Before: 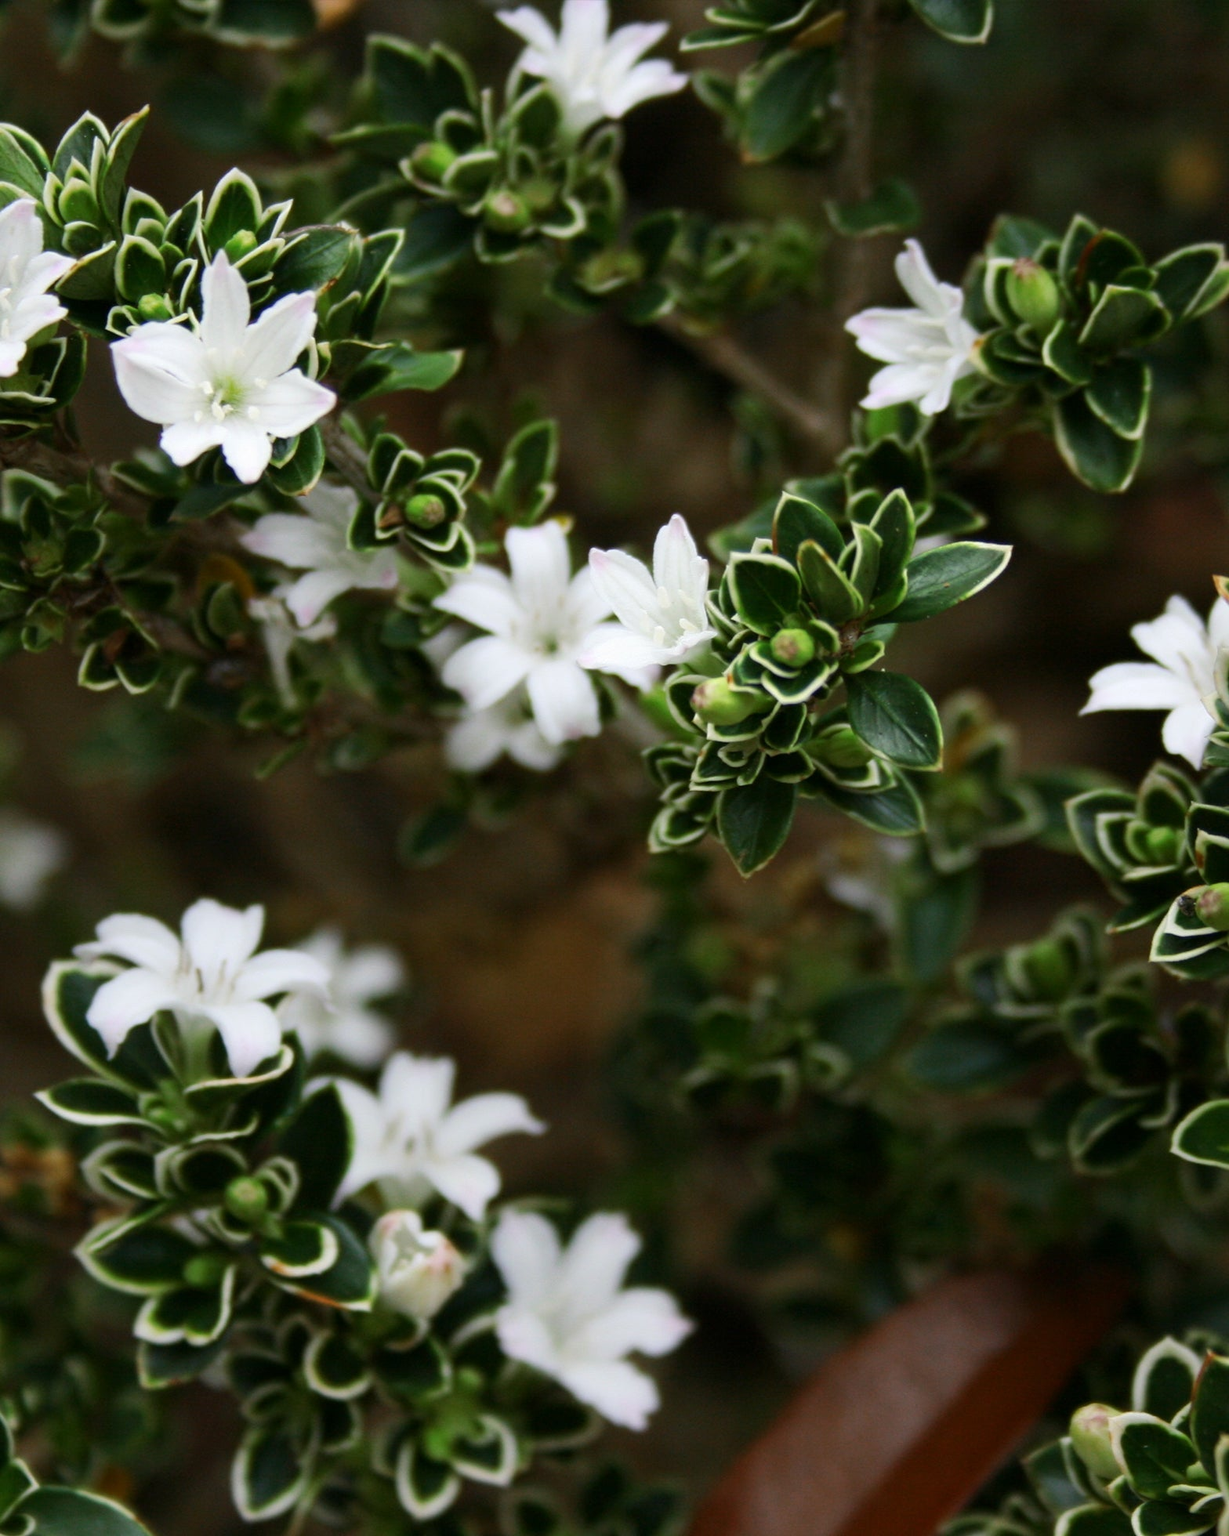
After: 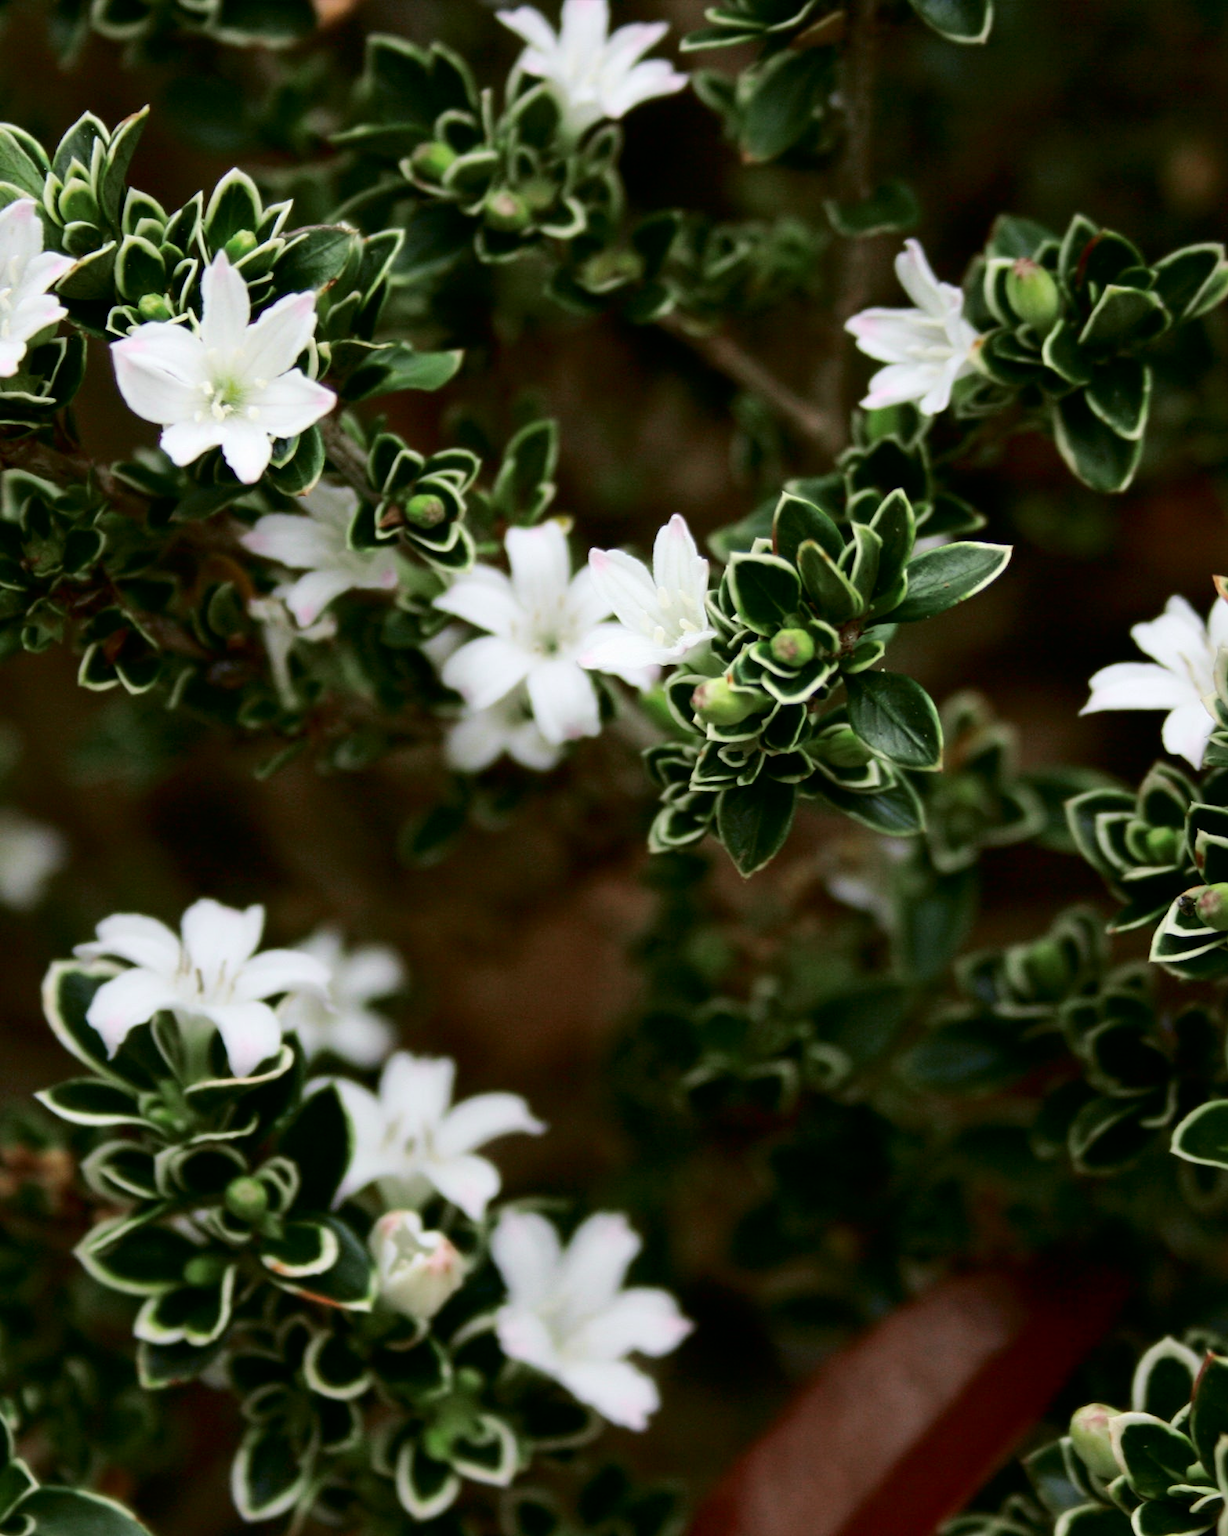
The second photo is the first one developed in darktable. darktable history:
tone curve: curves: ch0 [(0.003, 0) (0.066, 0.023) (0.149, 0.094) (0.264, 0.238) (0.395, 0.401) (0.517, 0.553) (0.716, 0.743) (0.813, 0.846) (1, 1)]; ch1 [(0, 0) (0.164, 0.115) (0.337, 0.332) (0.39, 0.398) (0.464, 0.461) (0.501, 0.5) (0.521, 0.529) (0.571, 0.588) (0.652, 0.681) (0.733, 0.749) (0.811, 0.796) (1, 1)]; ch2 [(0, 0) (0.337, 0.382) (0.464, 0.476) (0.501, 0.502) (0.527, 0.54) (0.556, 0.567) (0.6, 0.59) (0.687, 0.675) (1, 1)], color space Lab, independent channels, preserve colors none
